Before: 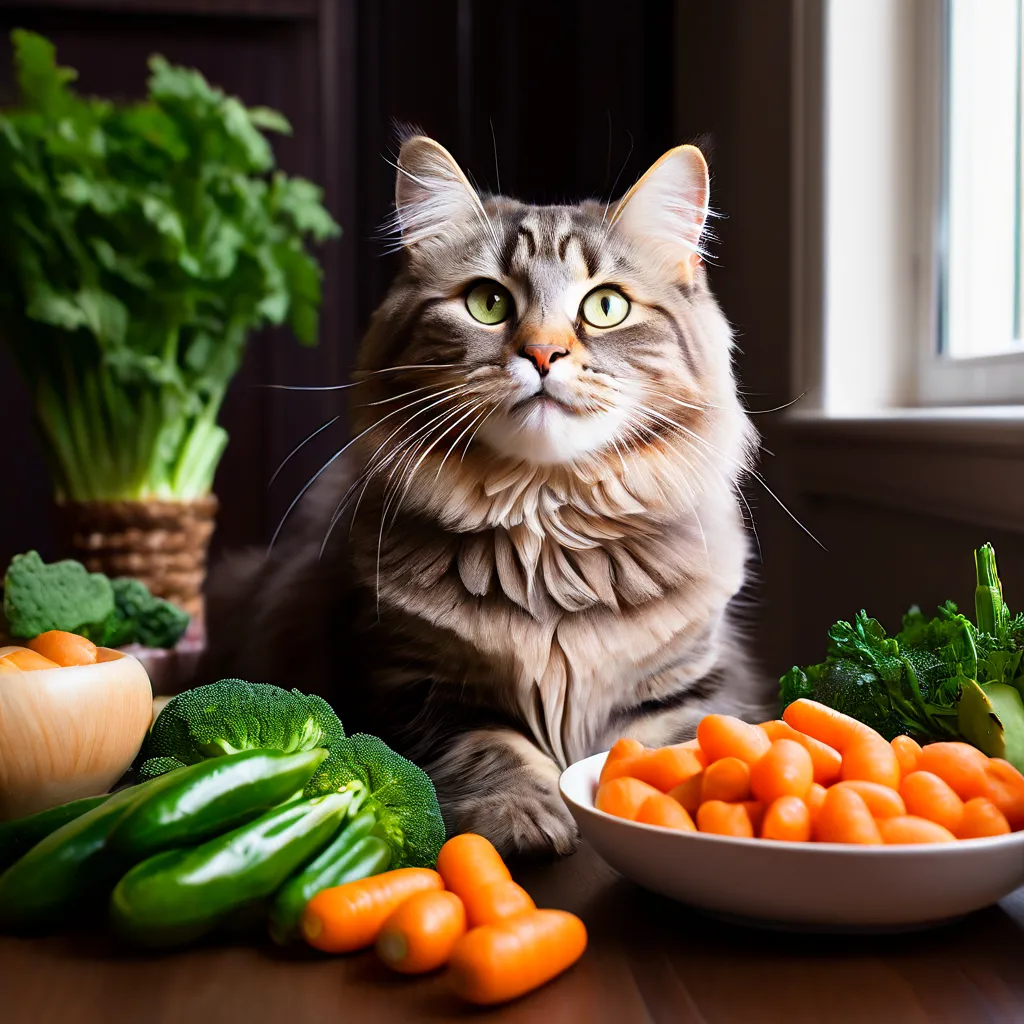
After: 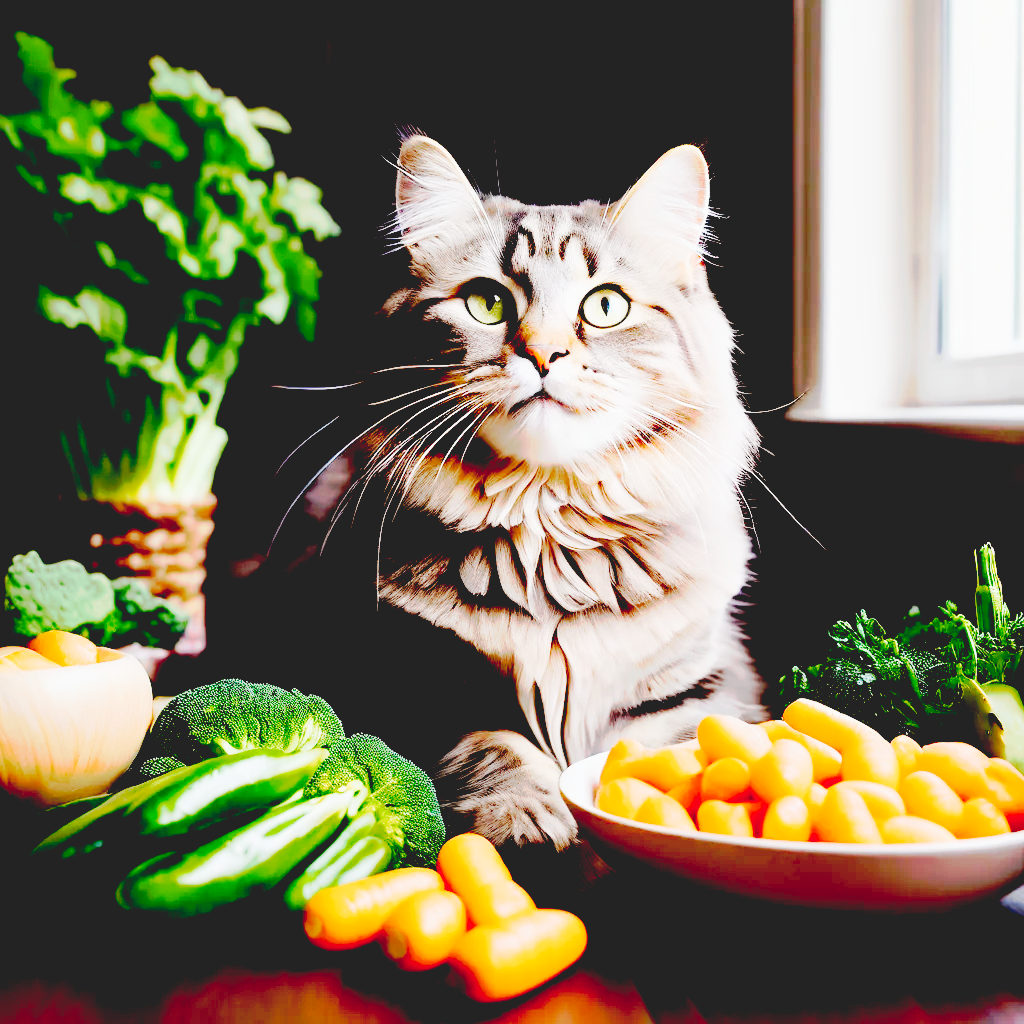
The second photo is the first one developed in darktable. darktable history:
tone curve: curves: ch0 [(0, 0.032) (0.094, 0.08) (0.265, 0.208) (0.41, 0.417) (0.498, 0.496) (0.638, 0.673) (0.819, 0.841) (0.96, 0.899)]; ch1 [(0, 0) (0.161, 0.092) (0.37, 0.302) (0.417, 0.434) (0.495, 0.498) (0.576, 0.589) (0.725, 0.765) (1, 1)]; ch2 [(0, 0) (0.352, 0.403) (0.45, 0.469) (0.521, 0.515) (0.59, 0.579) (1, 1)], preserve colors none
exposure: exposure 0.609 EV, compensate highlight preservation false
base curve: curves: ch0 [(0.065, 0.026) (0.236, 0.358) (0.53, 0.546) (0.777, 0.841) (0.924, 0.992)], preserve colors none
tone equalizer: -8 EV -0.738 EV, -7 EV -0.672 EV, -6 EV -0.632 EV, -5 EV -0.408 EV, -3 EV 0.381 EV, -2 EV 0.6 EV, -1 EV 0.694 EV, +0 EV 0.735 EV
